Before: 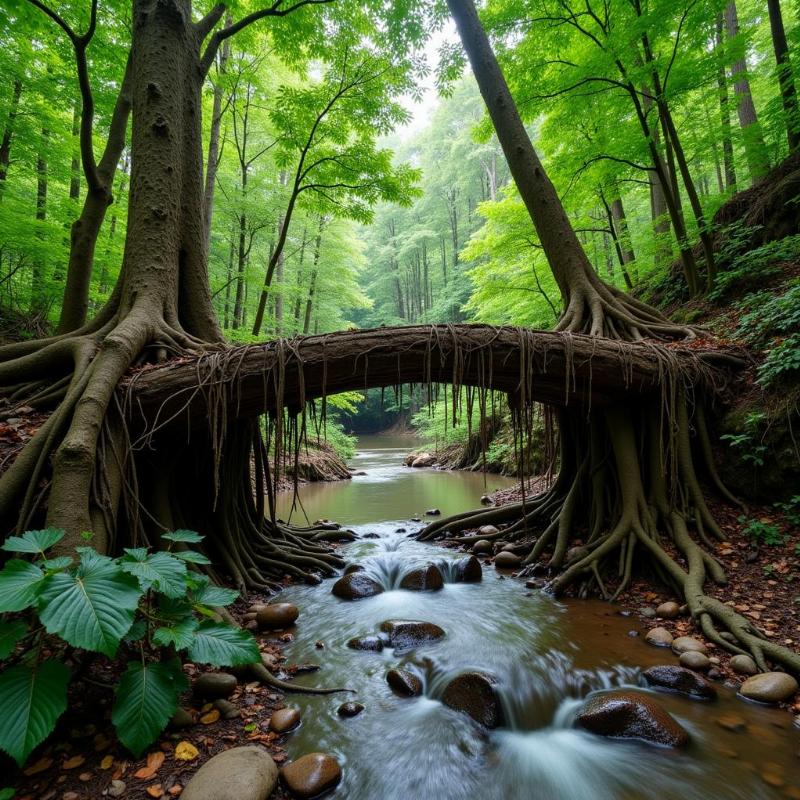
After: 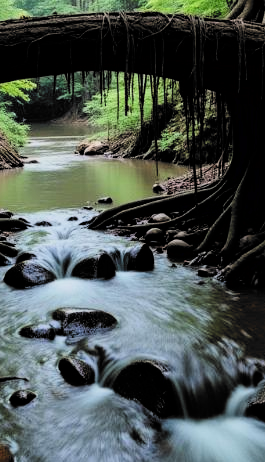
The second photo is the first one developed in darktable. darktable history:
filmic rgb: black relative exposure -5.02 EV, white relative exposure 3.96 EV, hardness 2.88, contrast 1.397, highlights saturation mix -30.16%, color science v6 (2022)
crop: left 41.018%, top 39.067%, right 25.746%, bottom 3.097%
